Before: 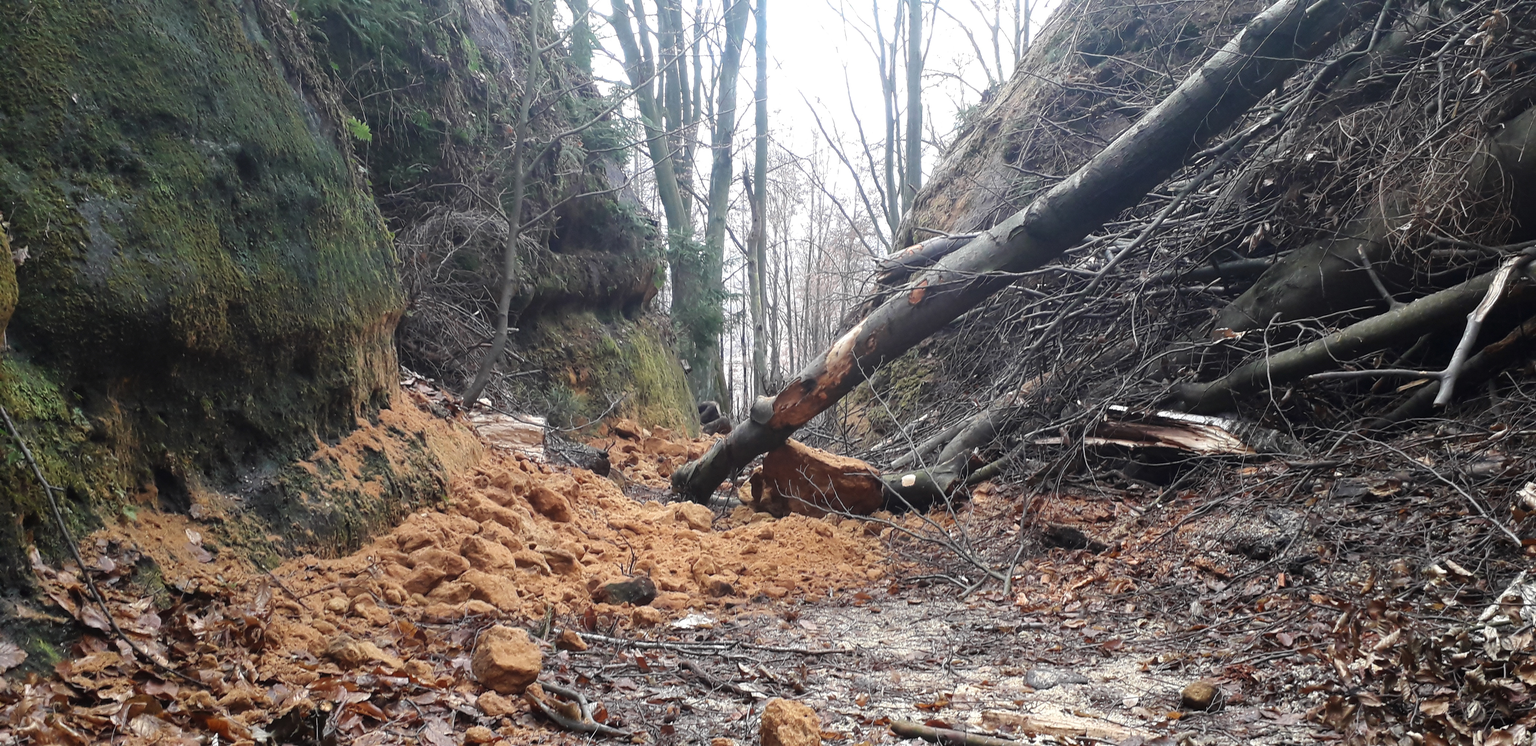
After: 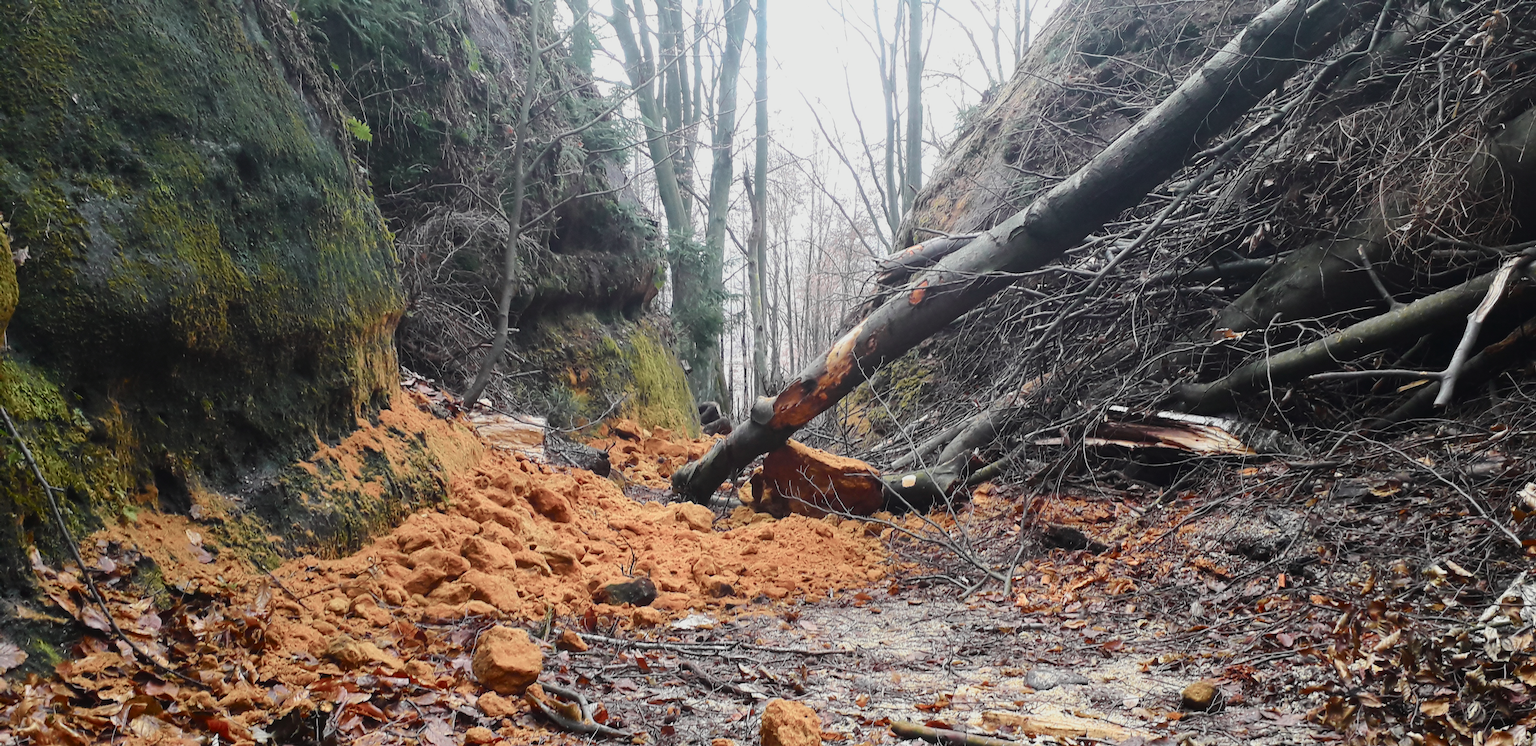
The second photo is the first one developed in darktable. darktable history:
tone curve: curves: ch0 [(0, 0.018) (0.036, 0.038) (0.15, 0.131) (0.27, 0.247) (0.528, 0.554) (0.761, 0.761) (1, 0.919)]; ch1 [(0, 0) (0.179, 0.173) (0.322, 0.32) (0.429, 0.431) (0.502, 0.5) (0.519, 0.522) (0.562, 0.588) (0.625, 0.67) (0.711, 0.745) (1, 1)]; ch2 [(0, 0) (0.29, 0.295) (0.404, 0.436) (0.497, 0.499) (0.521, 0.523) (0.561, 0.605) (0.657, 0.655) (0.712, 0.764) (1, 1)], color space Lab, independent channels, preserve colors none
